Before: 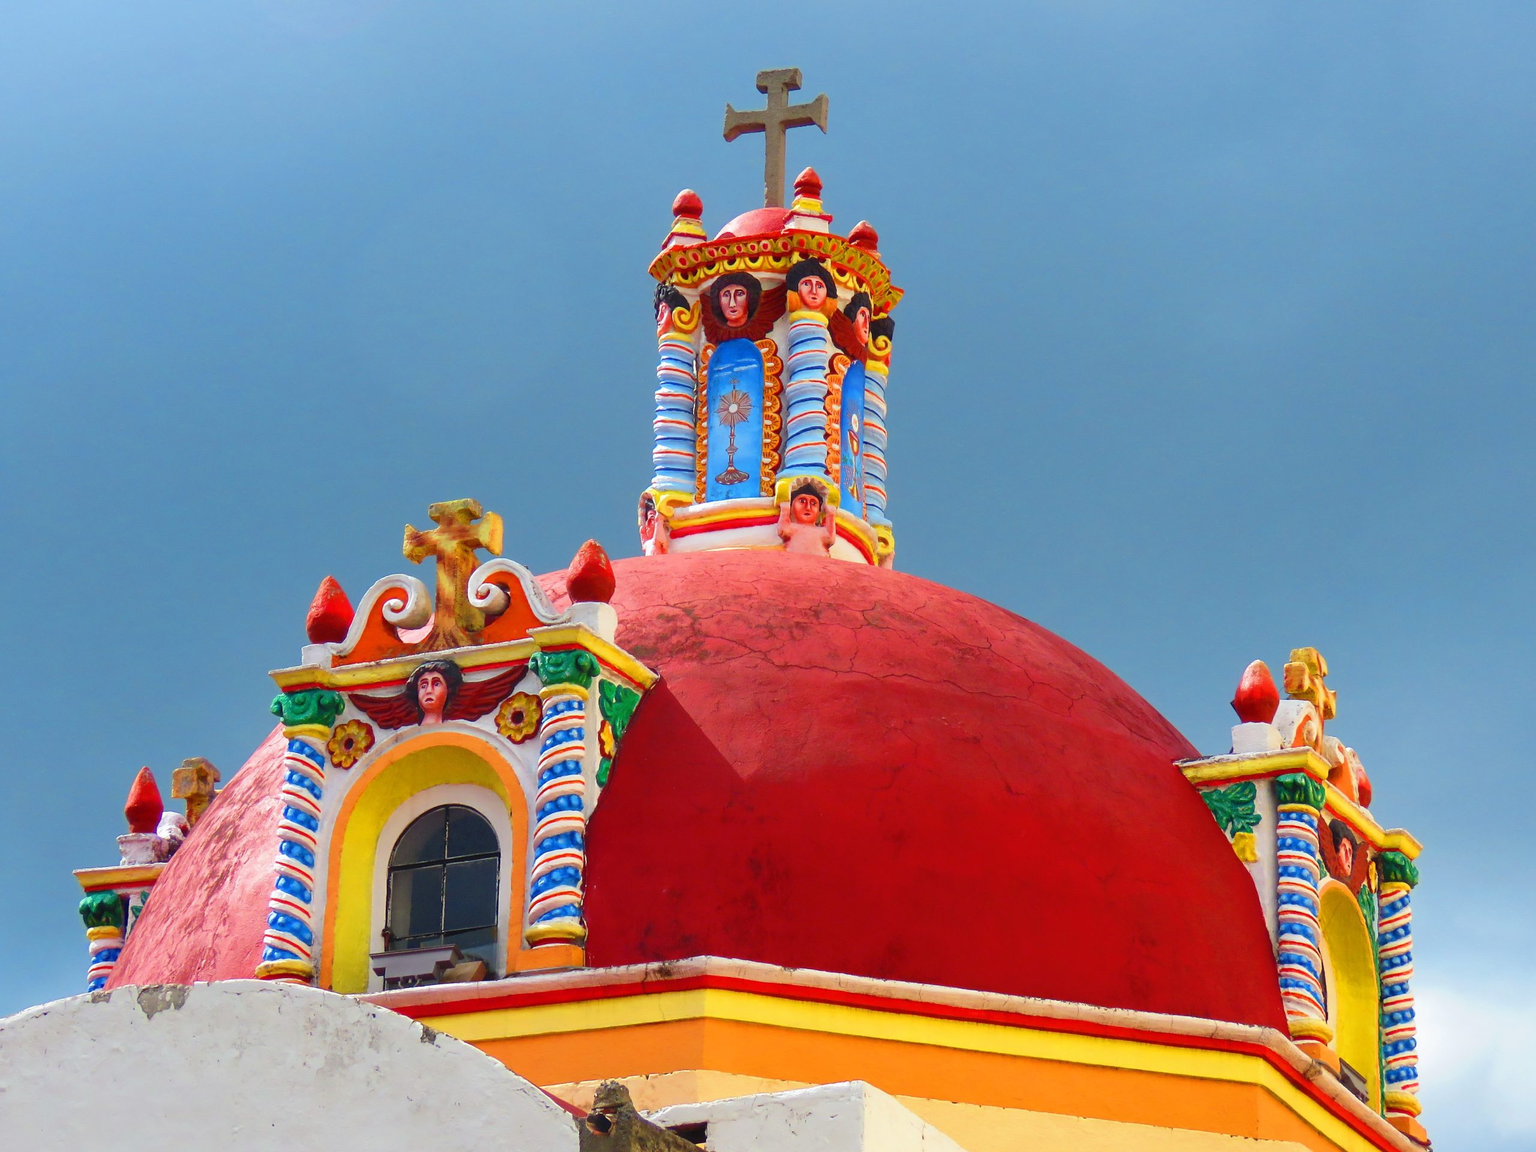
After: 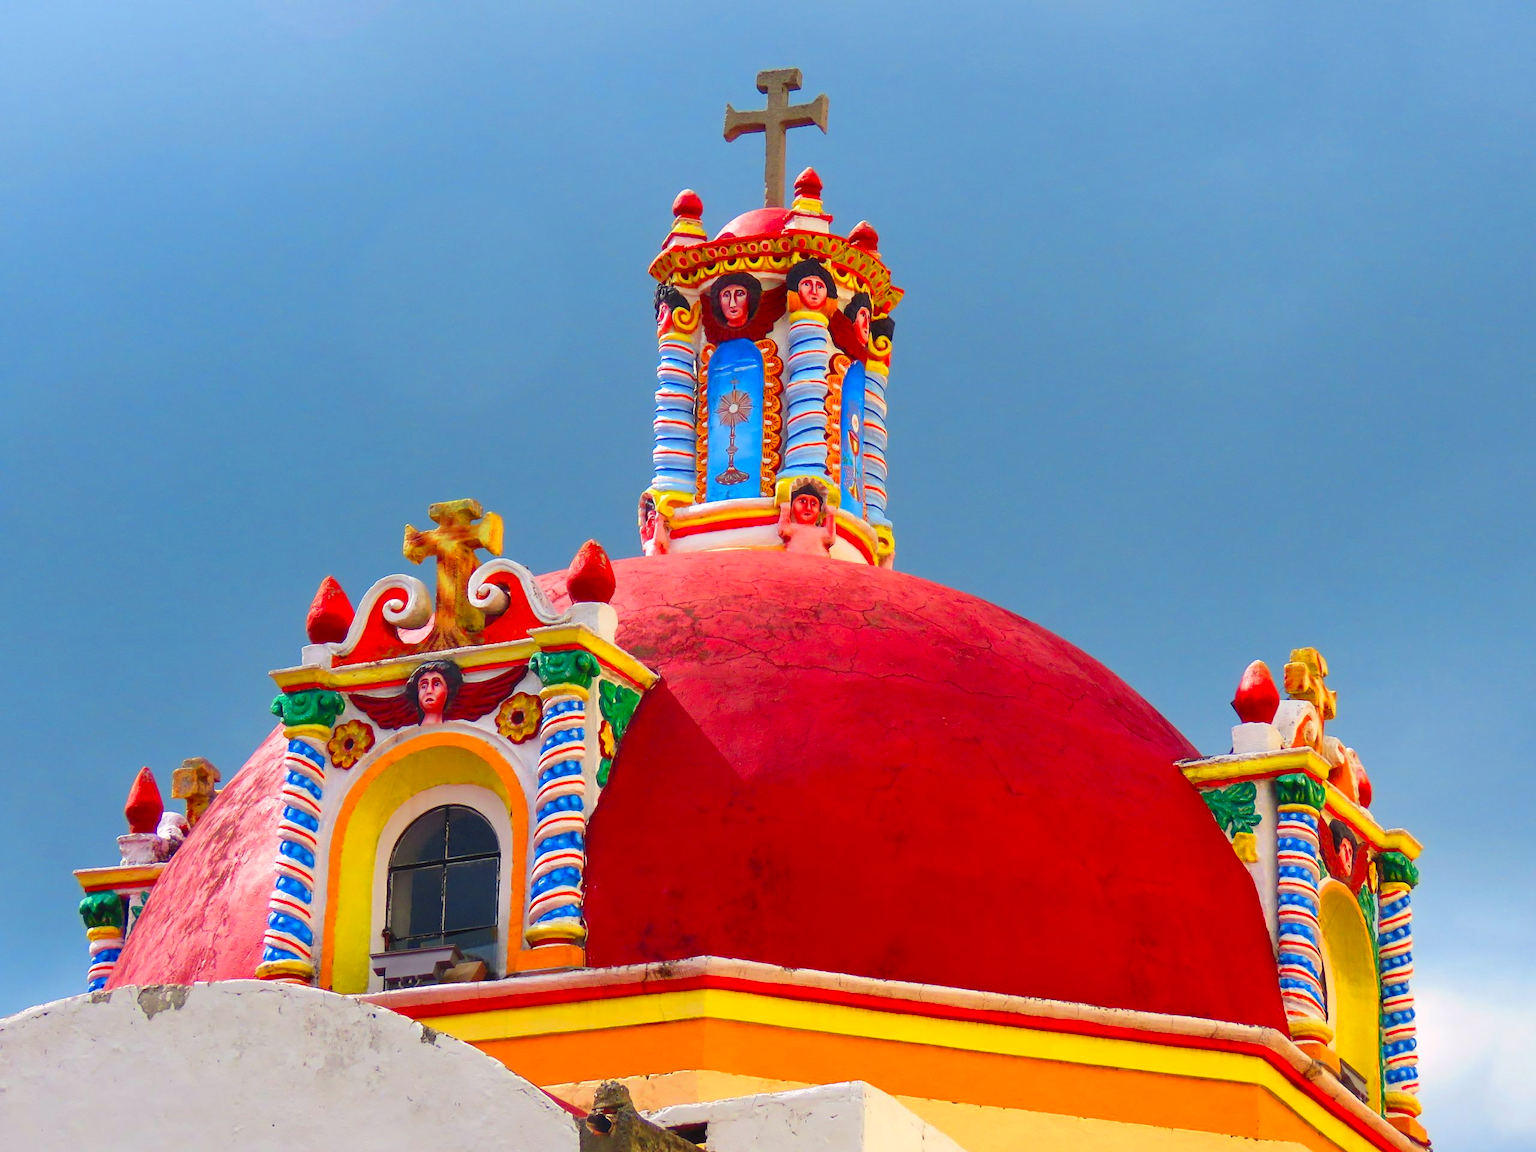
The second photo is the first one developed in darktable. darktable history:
color correction: highlights a* 3.28, highlights b* 1.77, saturation 1.22
